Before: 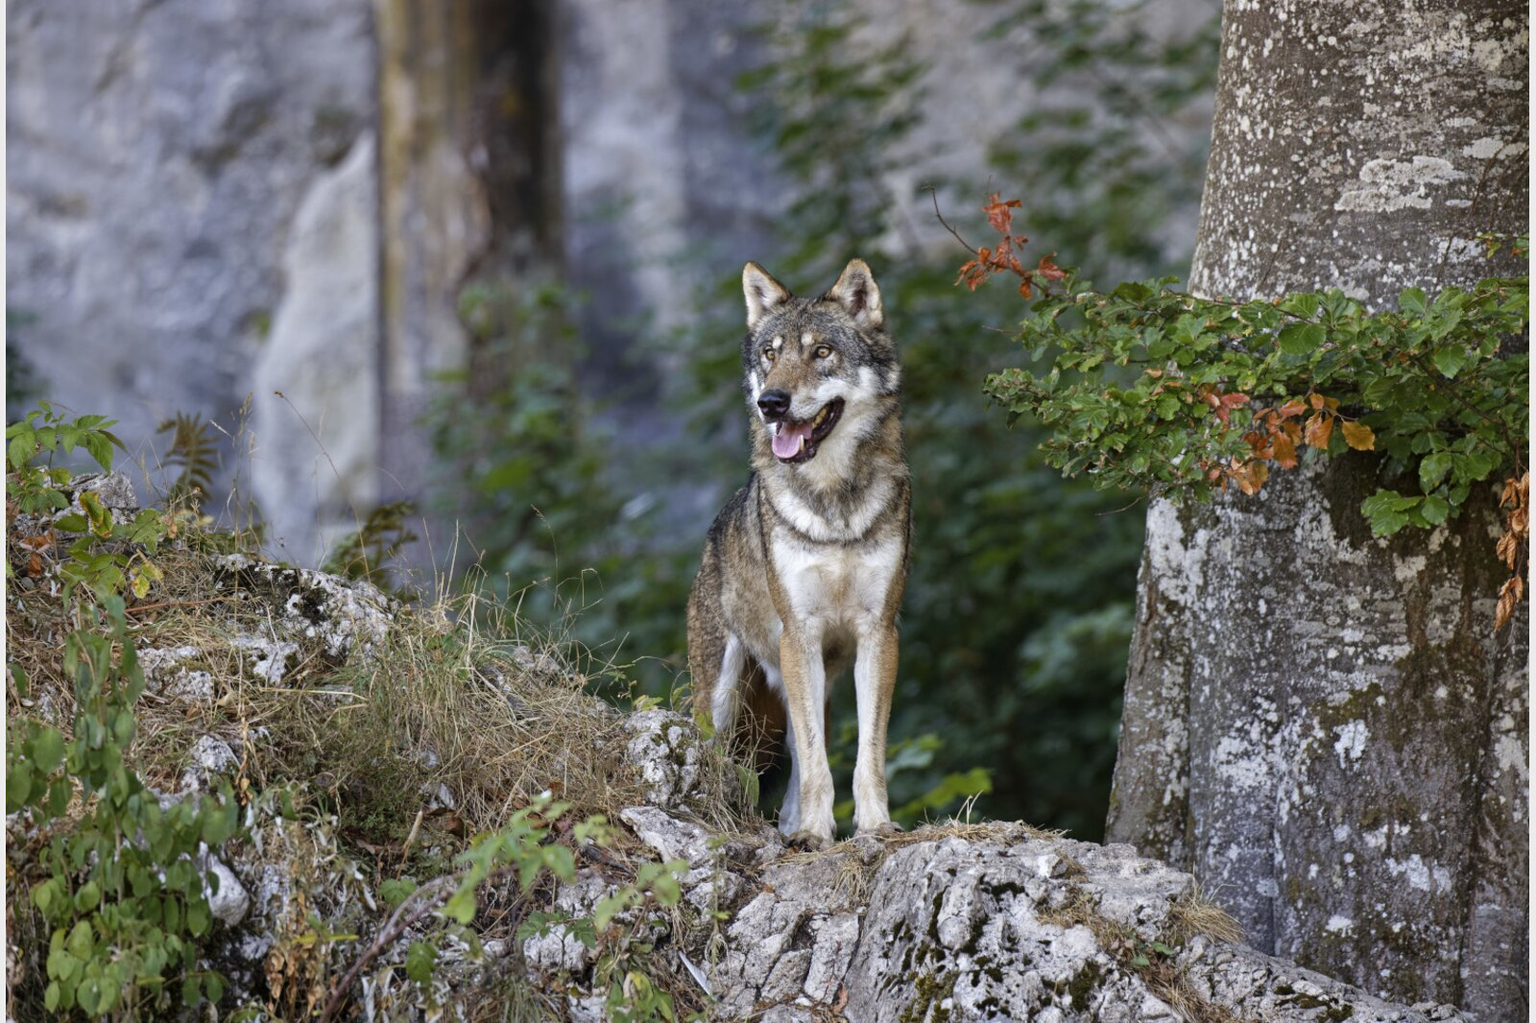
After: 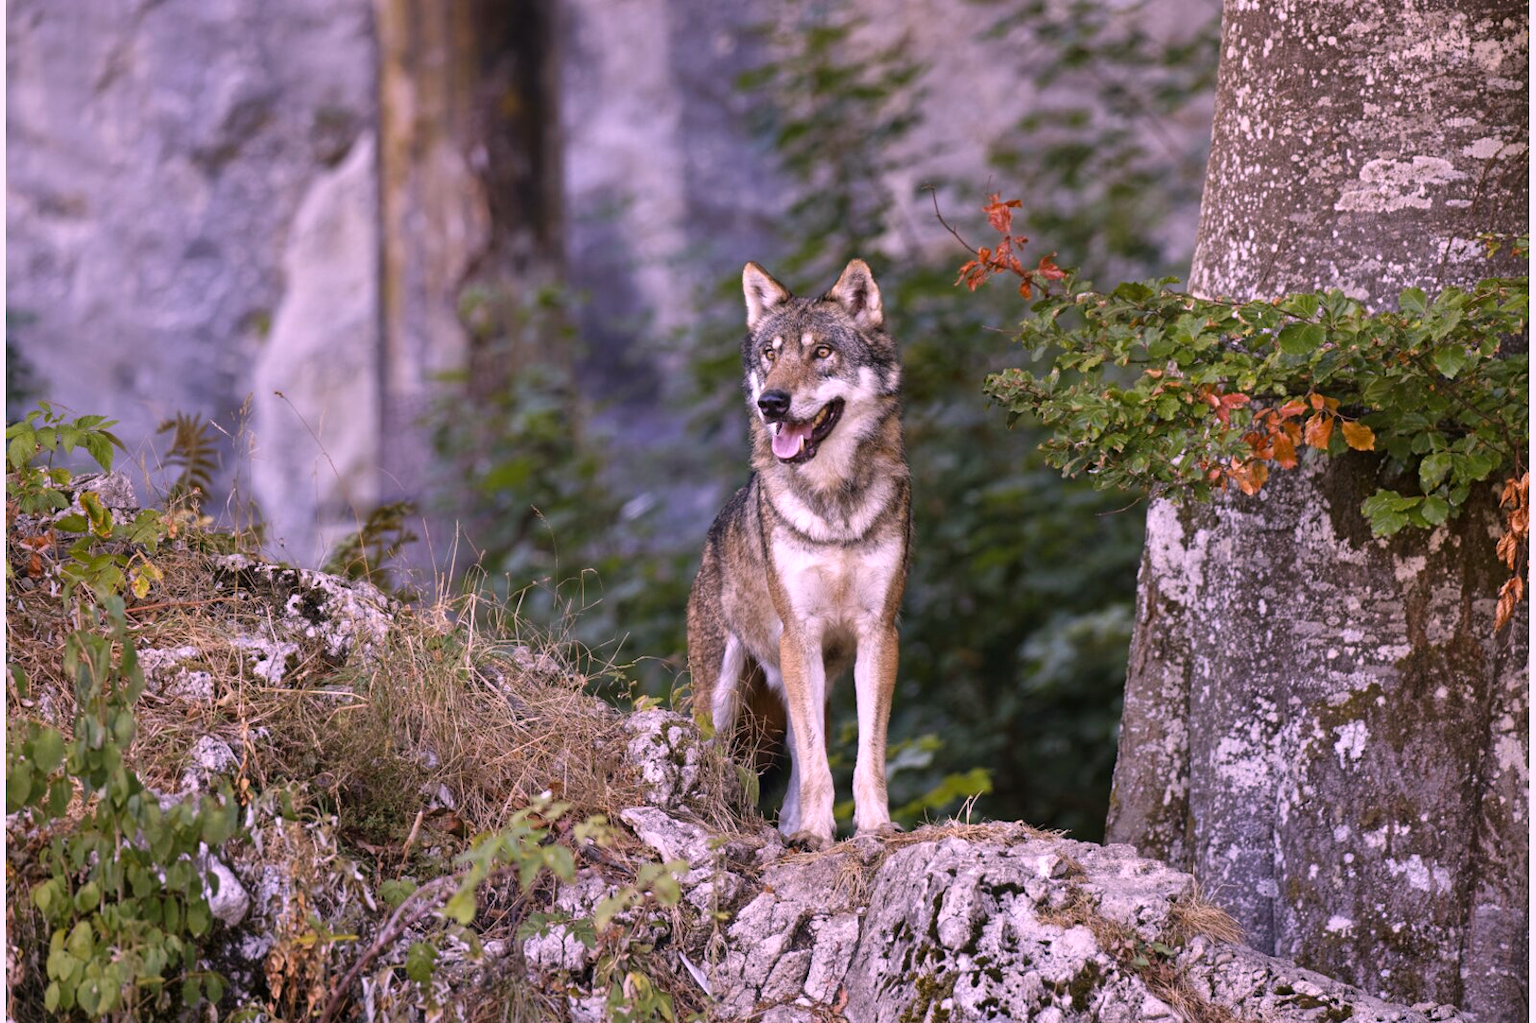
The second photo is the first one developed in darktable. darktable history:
white balance: red 1.188, blue 1.11
color correction: saturation 1.11
